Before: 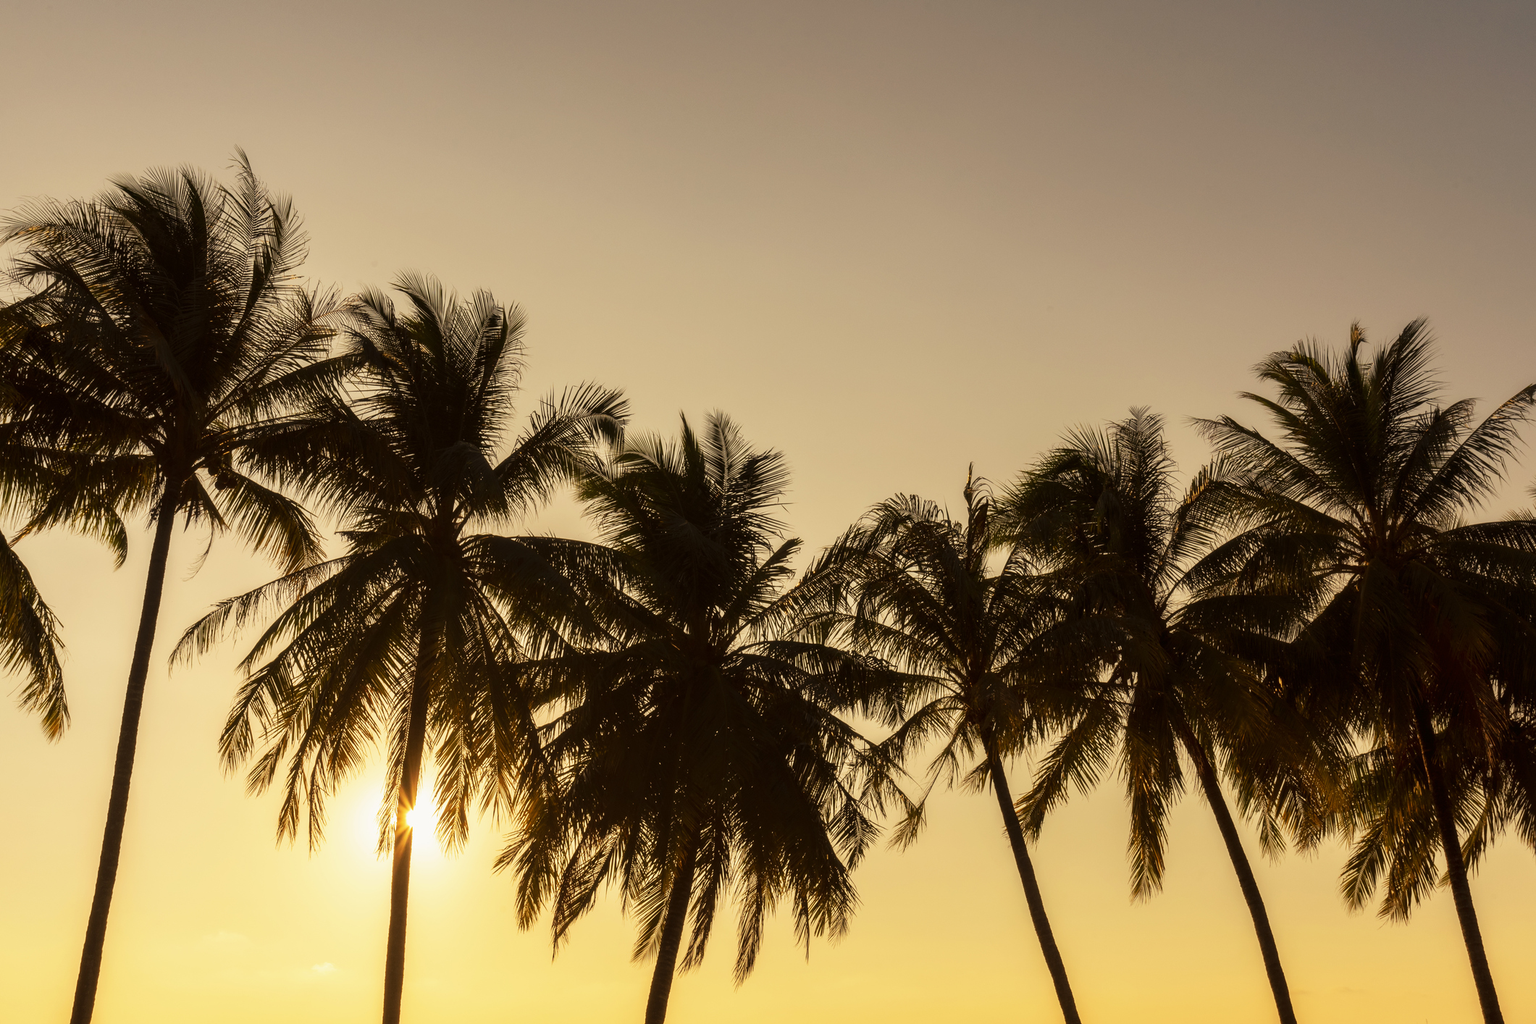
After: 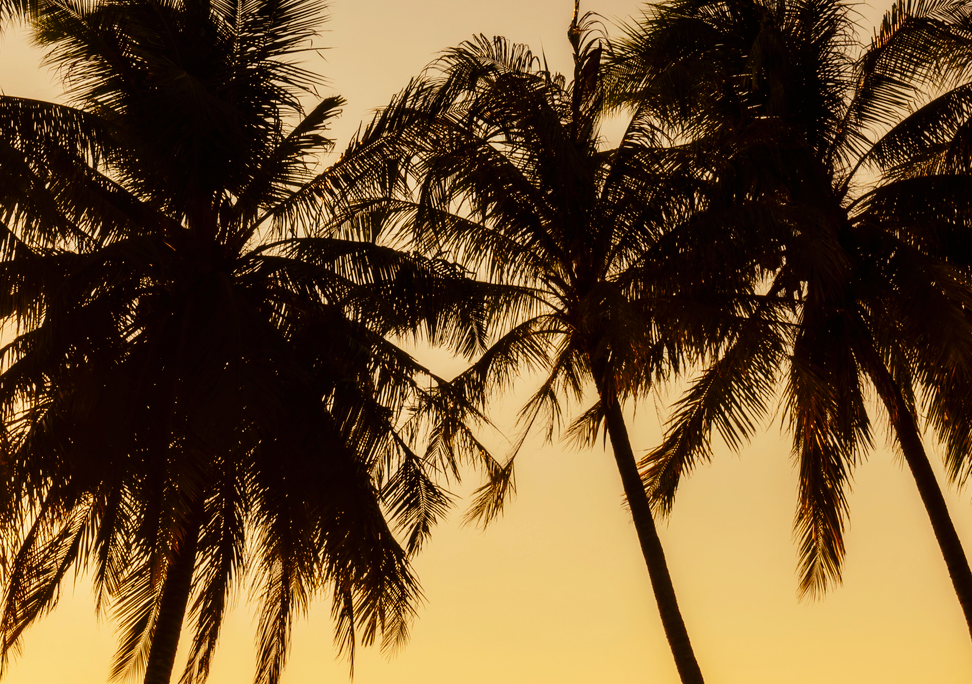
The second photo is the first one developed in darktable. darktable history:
crop: left 35.976%, top 45.819%, right 18.162%, bottom 5.807%
tone curve: curves: ch0 [(0, 0) (0.003, 0.005) (0.011, 0.006) (0.025, 0.013) (0.044, 0.027) (0.069, 0.042) (0.1, 0.06) (0.136, 0.085) (0.177, 0.118) (0.224, 0.171) (0.277, 0.239) (0.335, 0.314) (0.399, 0.394) (0.468, 0.473) (0.543, 0.552) (0.623, 0.64) (0.709, 0.718) (0.801, 0.801) (0.898, 0.882) (1, 1)], preserve colors none
